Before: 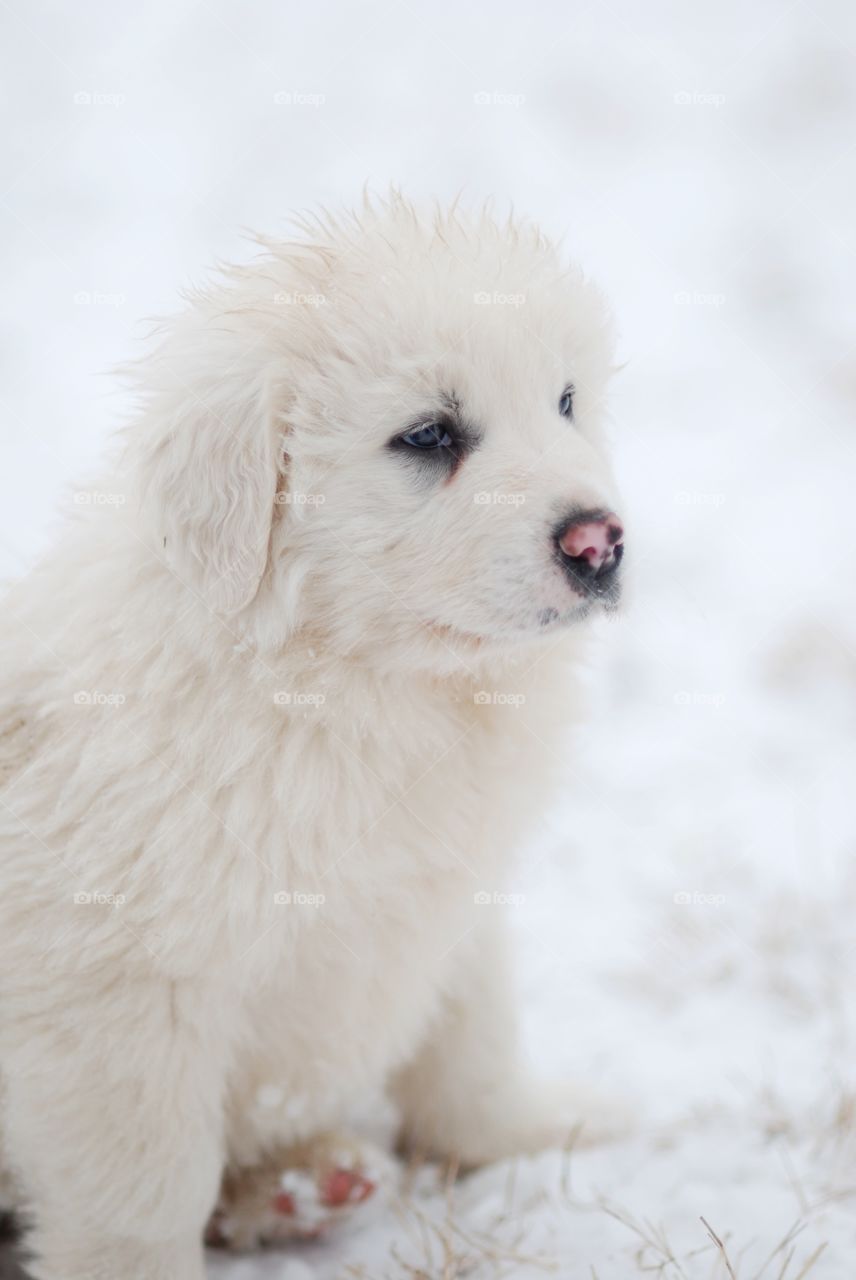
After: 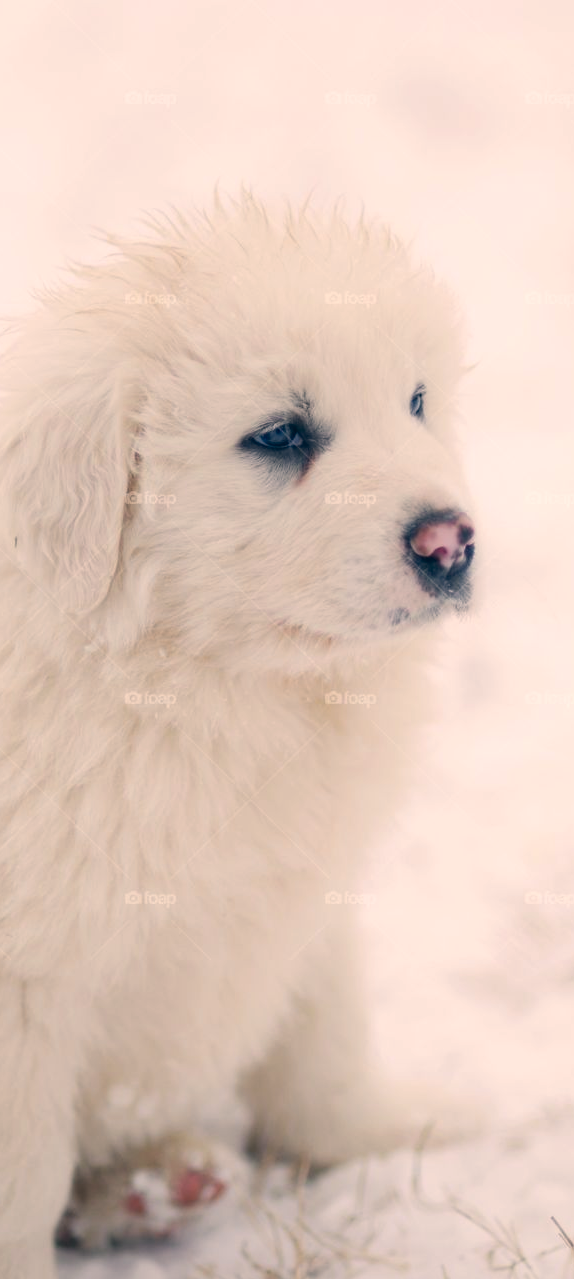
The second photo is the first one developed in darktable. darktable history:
color correction: highlights a* 10.33, highlights b* 14.18, shadows a* -10.13, shadows b* -15.04
crop and rotate: left 17.561%, right 15.361%
